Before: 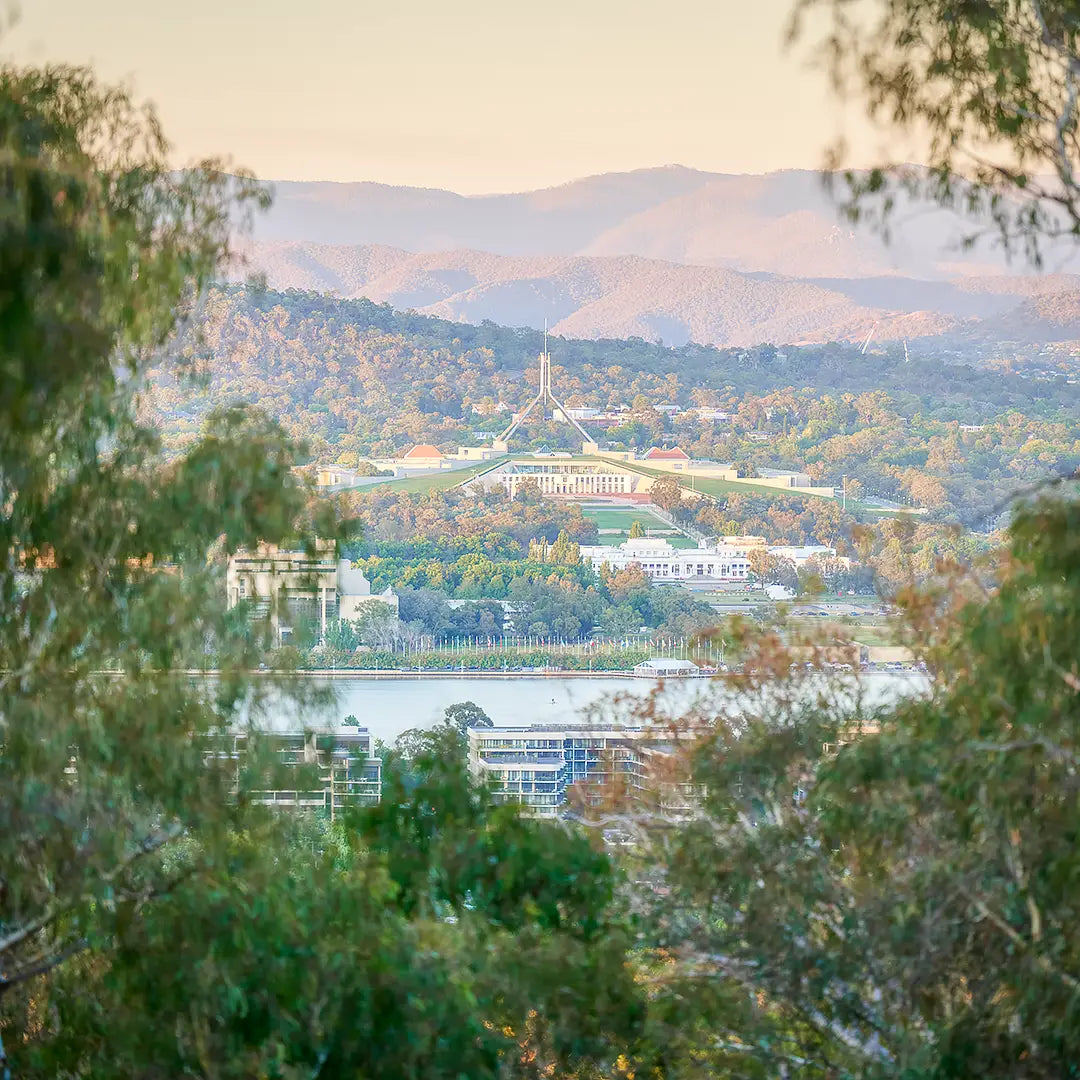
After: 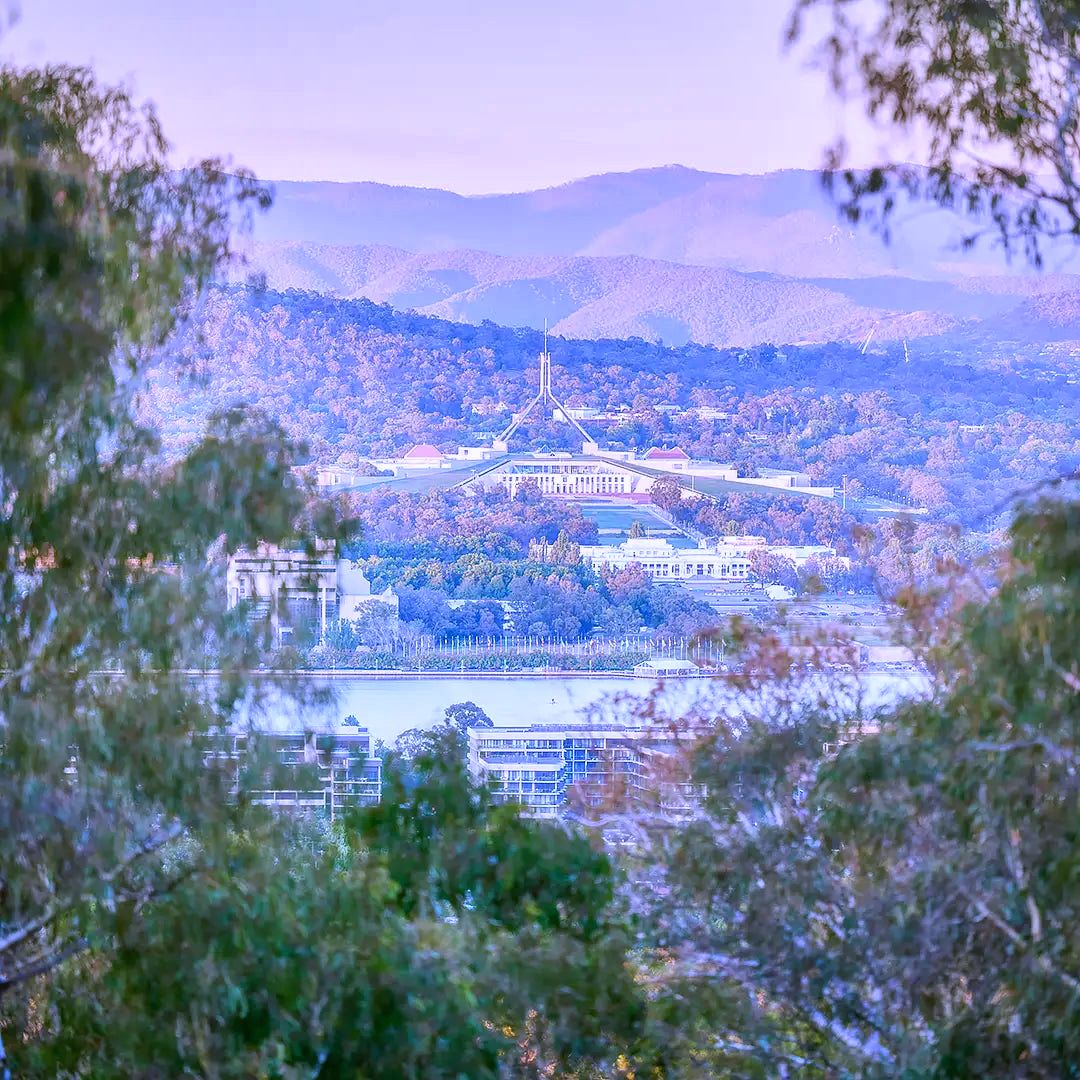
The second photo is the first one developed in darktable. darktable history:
white balance: red 0.98, blue 1.61
shadows and highlights: shadows 40, highlights -54, highlights color adjustment 46%, low approximation 0.01, soften with gaussian
